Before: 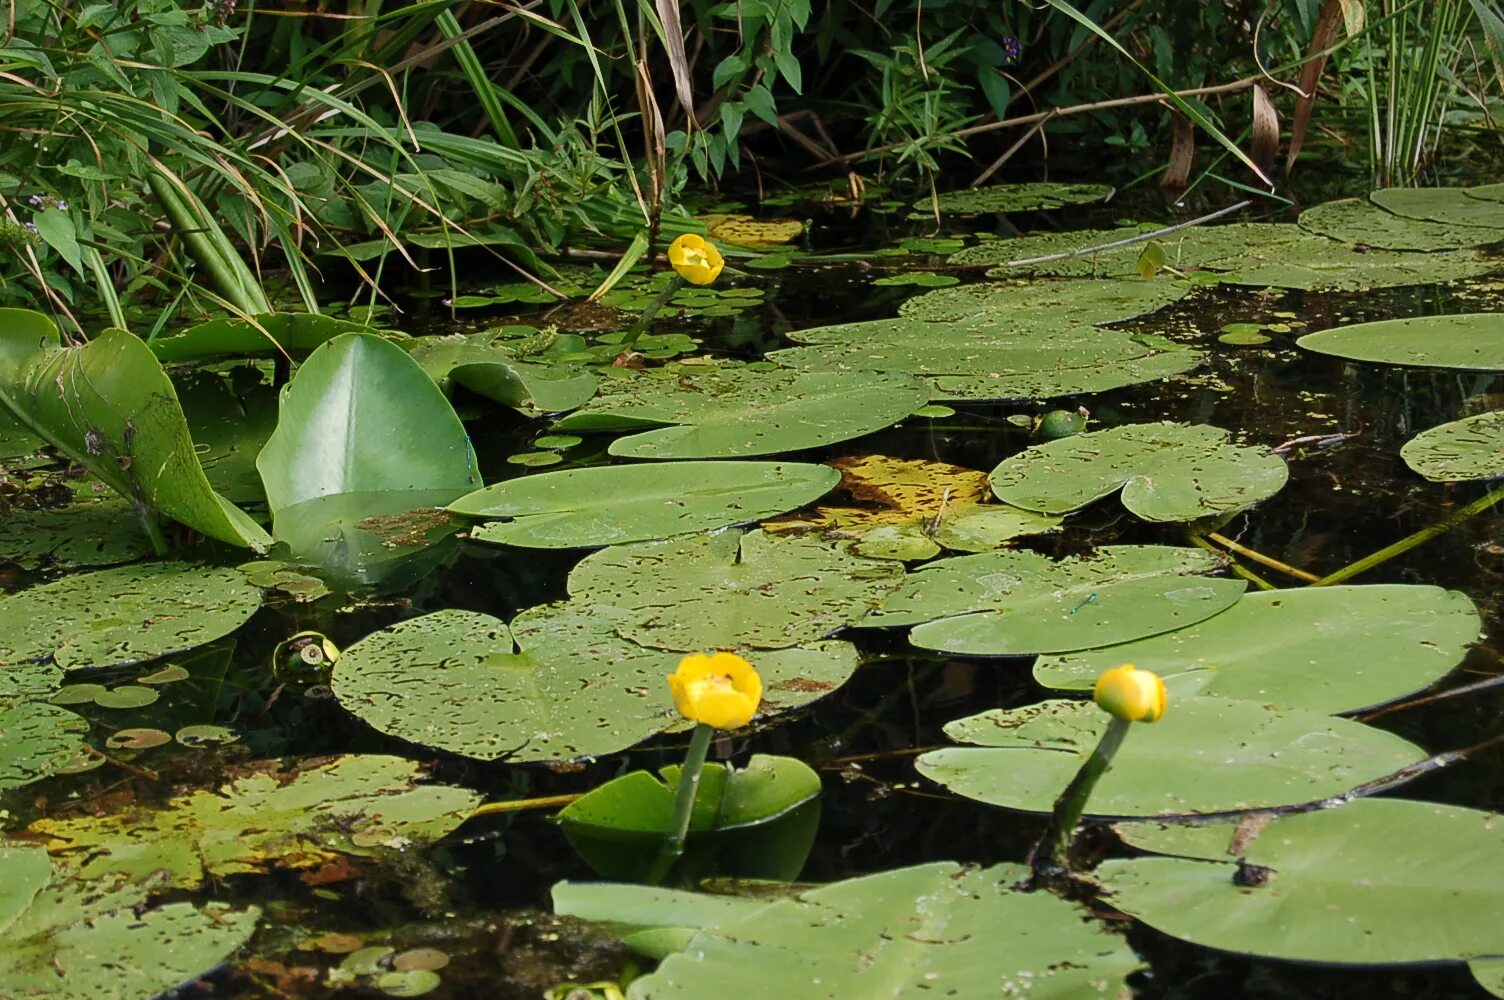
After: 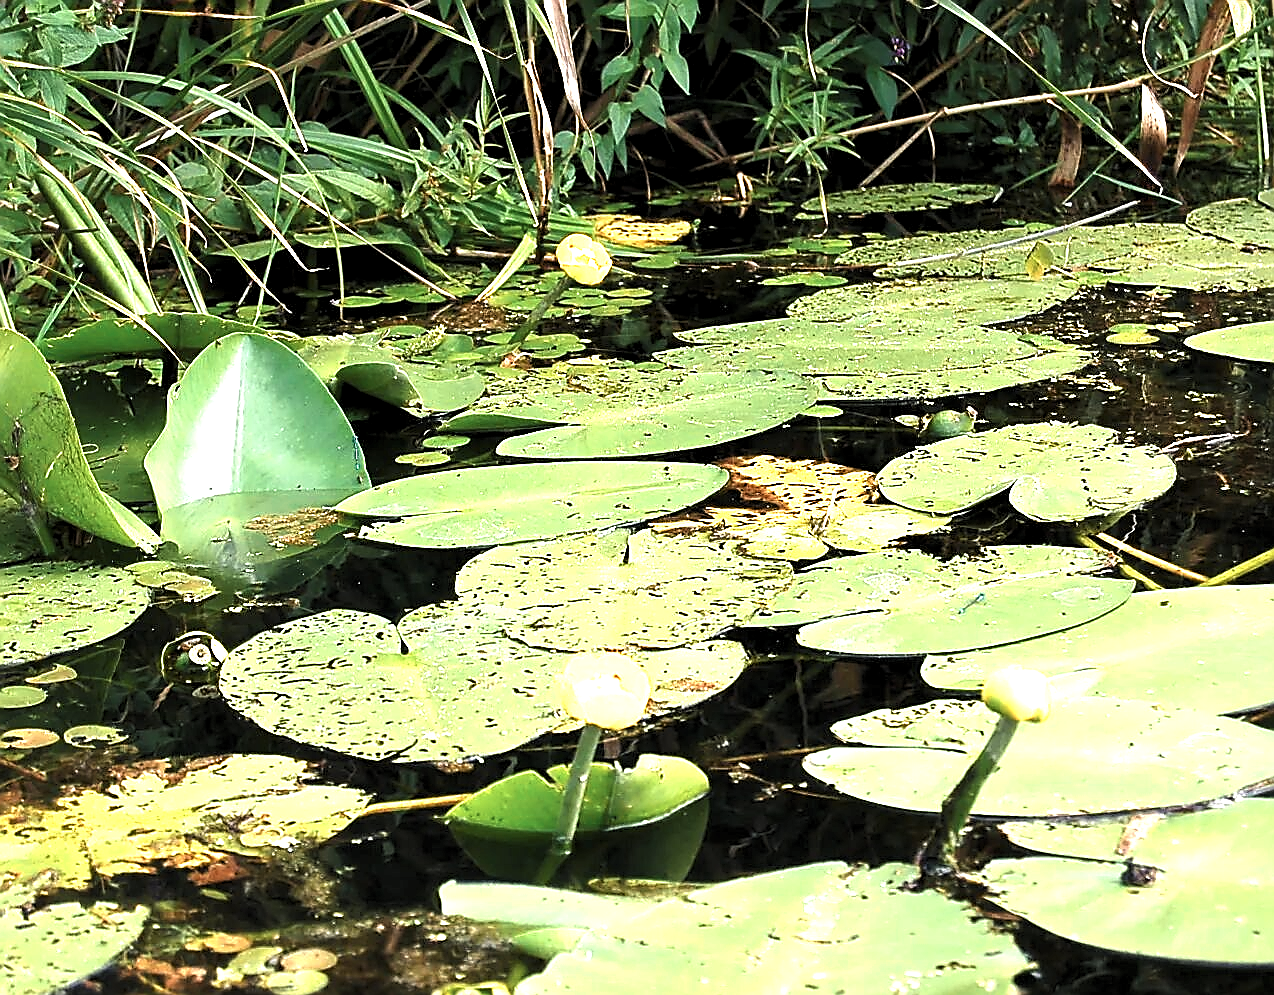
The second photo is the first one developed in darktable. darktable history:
color zones: curves: ch0 [(0.018, 0.548) (0.197, 0.654) (0.425, 0.447) (0.605, 0.658) (0.732, 0.579)]; ch1 [(0.105, 0.531) (0.224, 0.531) (0.386, 0.39) (0.618, 0.456) (0.732, 0.456) (0.956, 0.421)]; ch2 [(0.039, 0.583) (0.215, 0.465) (0.399, 0.544) (0.465, 0.548) (0.614, 0.447) (0.724, 0.43) (0.882, 0.623) (0.956, 0.632)]
crop: left 7.467%, right 7.82%
sharpen: radius 1.352, amount 1.239, threshold 0.626
exposure: black level correction 0, exposure 1.104 EV, compensate exposure bias true, compensate highlight preservation false
levels: levels [0.055, 0.477, 0.9]
